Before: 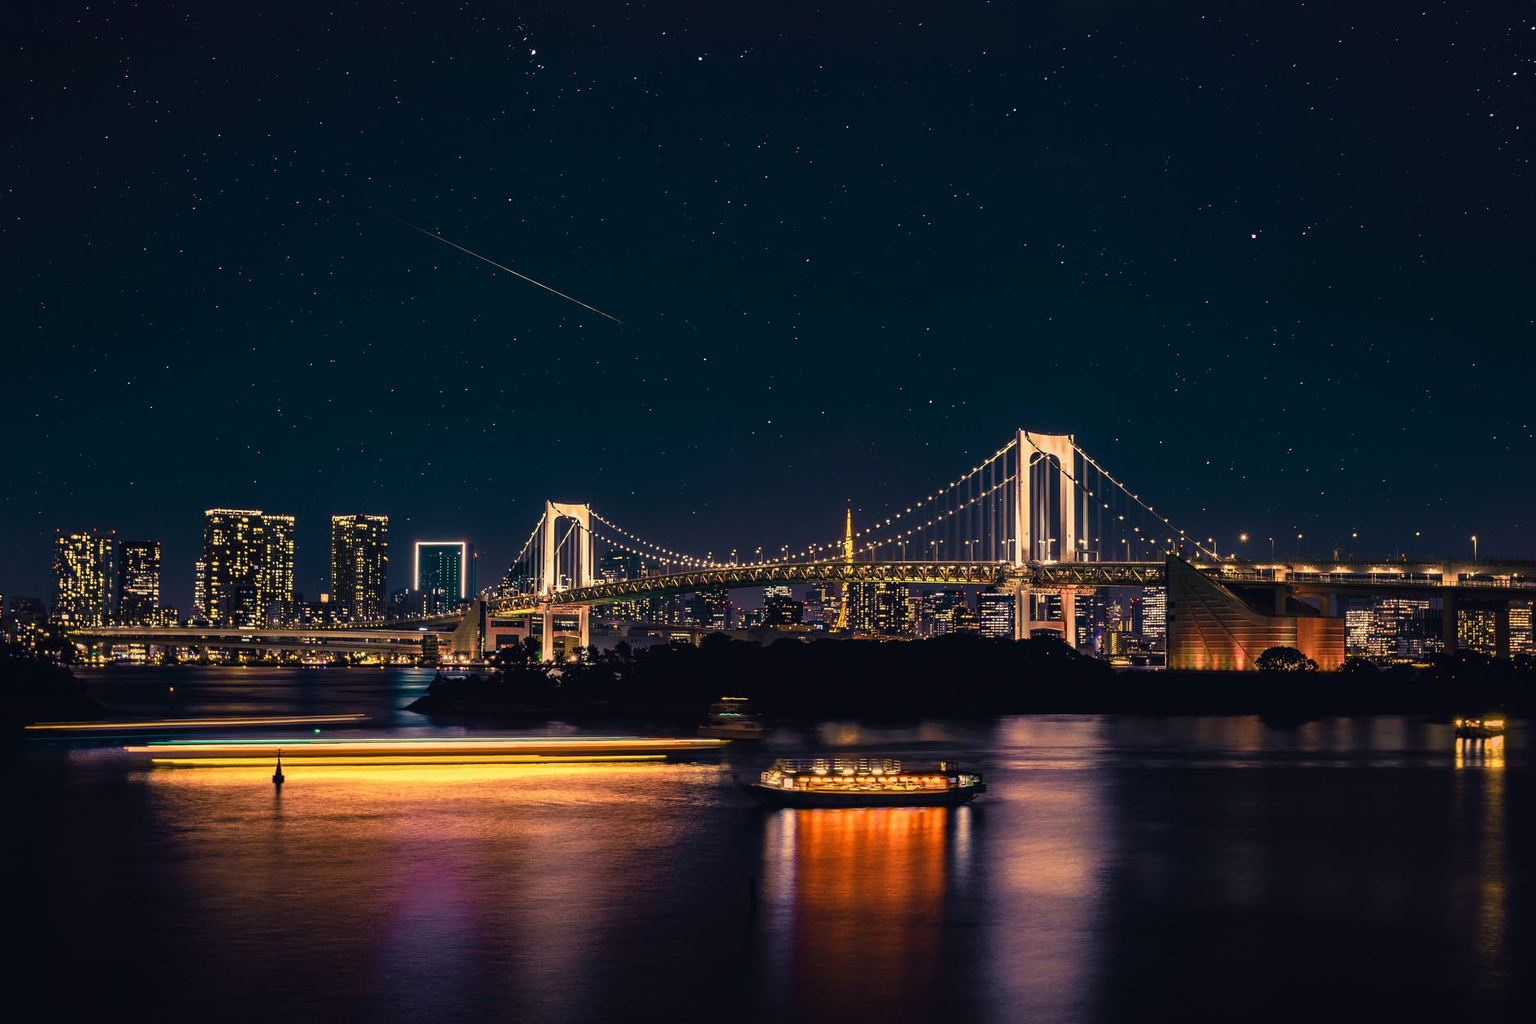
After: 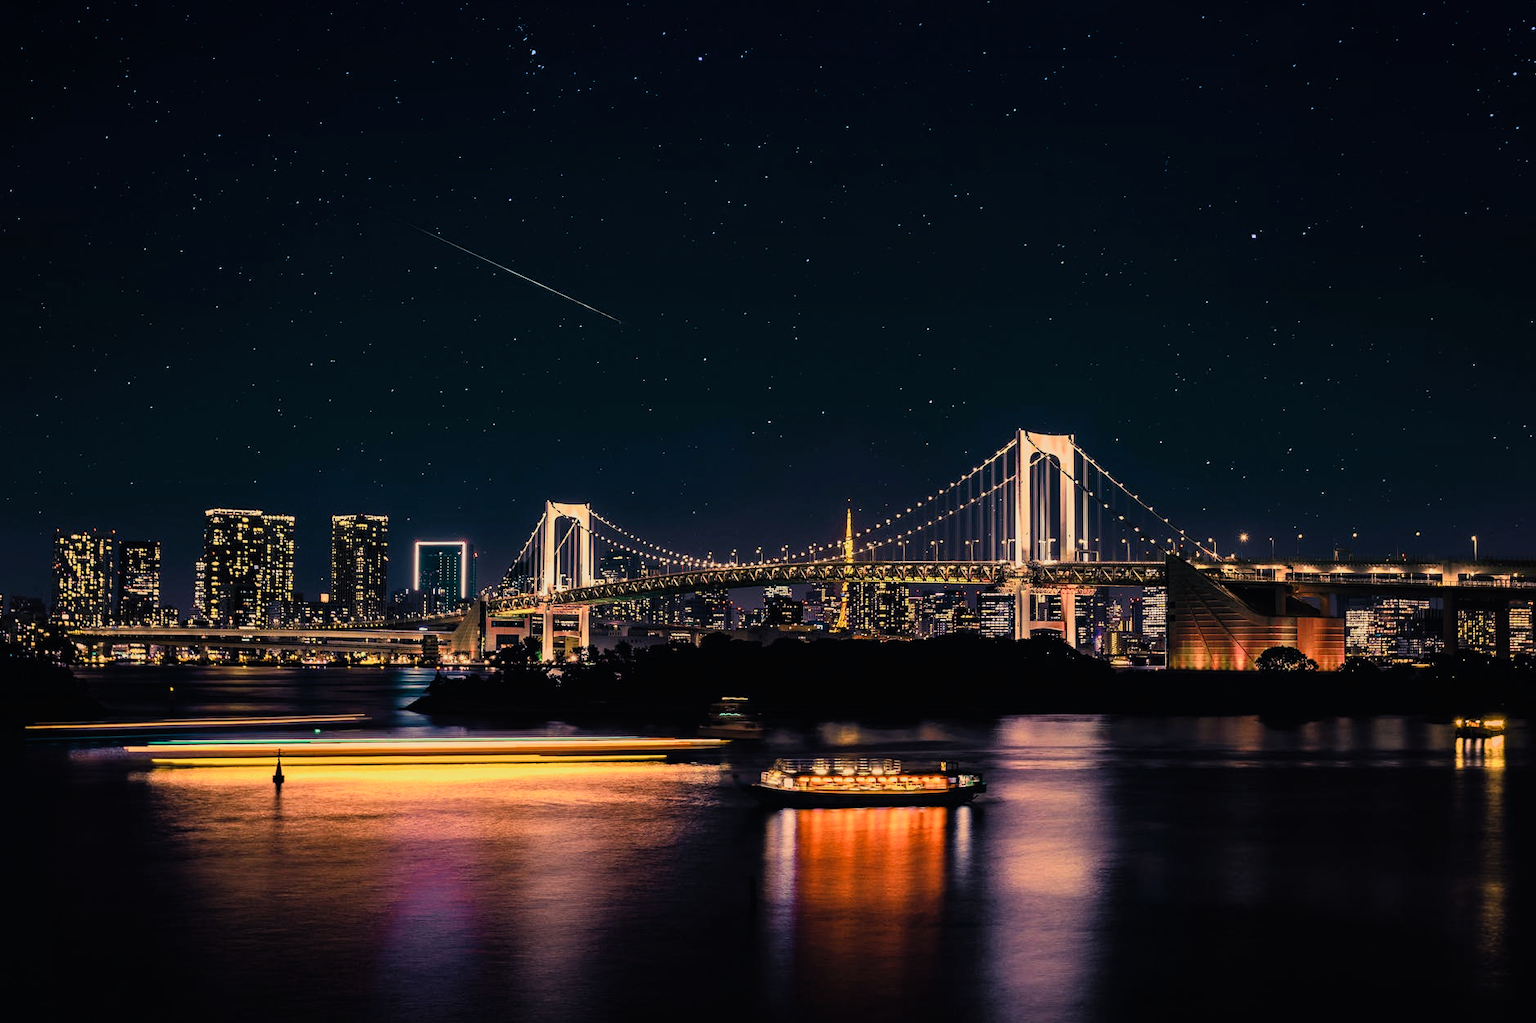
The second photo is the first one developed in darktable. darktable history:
contrast brightness saturation: contrast 0.2, brightness 0.15, saturation 0.14
filmic rgb: black relative exposure -7.65 EV, white relative exposure 4.56 EV, hardness 3.61
graduated density: density 2.02 EV, hardness 44%, rotation 0.374°, offset 8.21, hue 208.8°, saturation 97%
